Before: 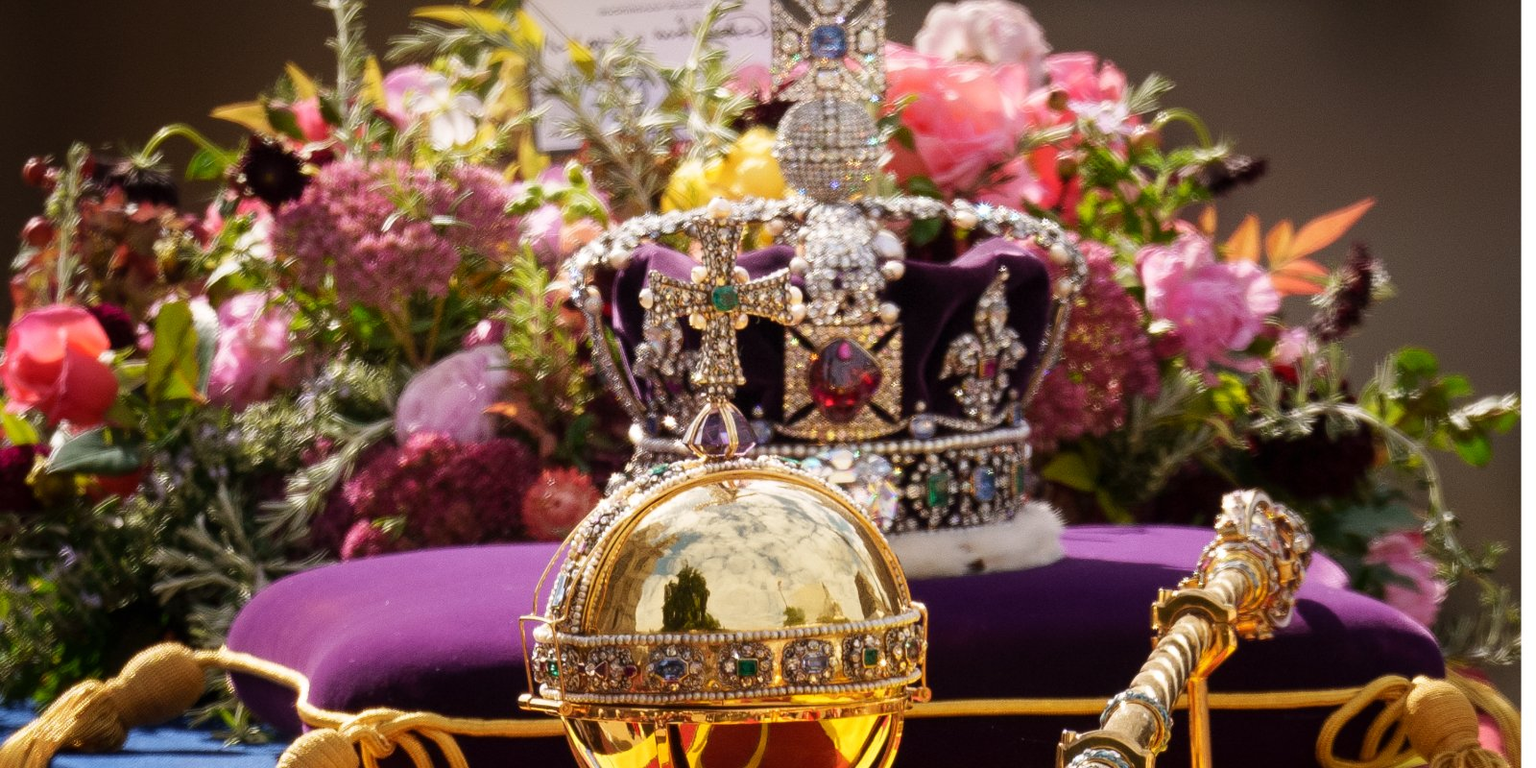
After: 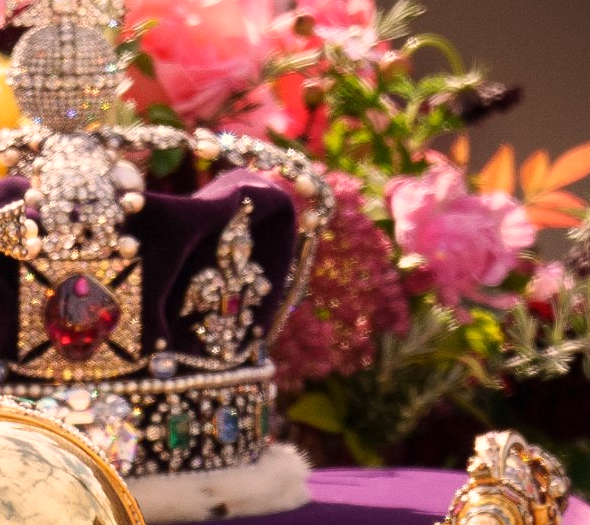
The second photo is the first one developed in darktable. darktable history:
crop and rotate: left 49.936%, top 10.094%, right 13.136%, bottom 24.256%
white balance: red 1.127, blue 0.943
